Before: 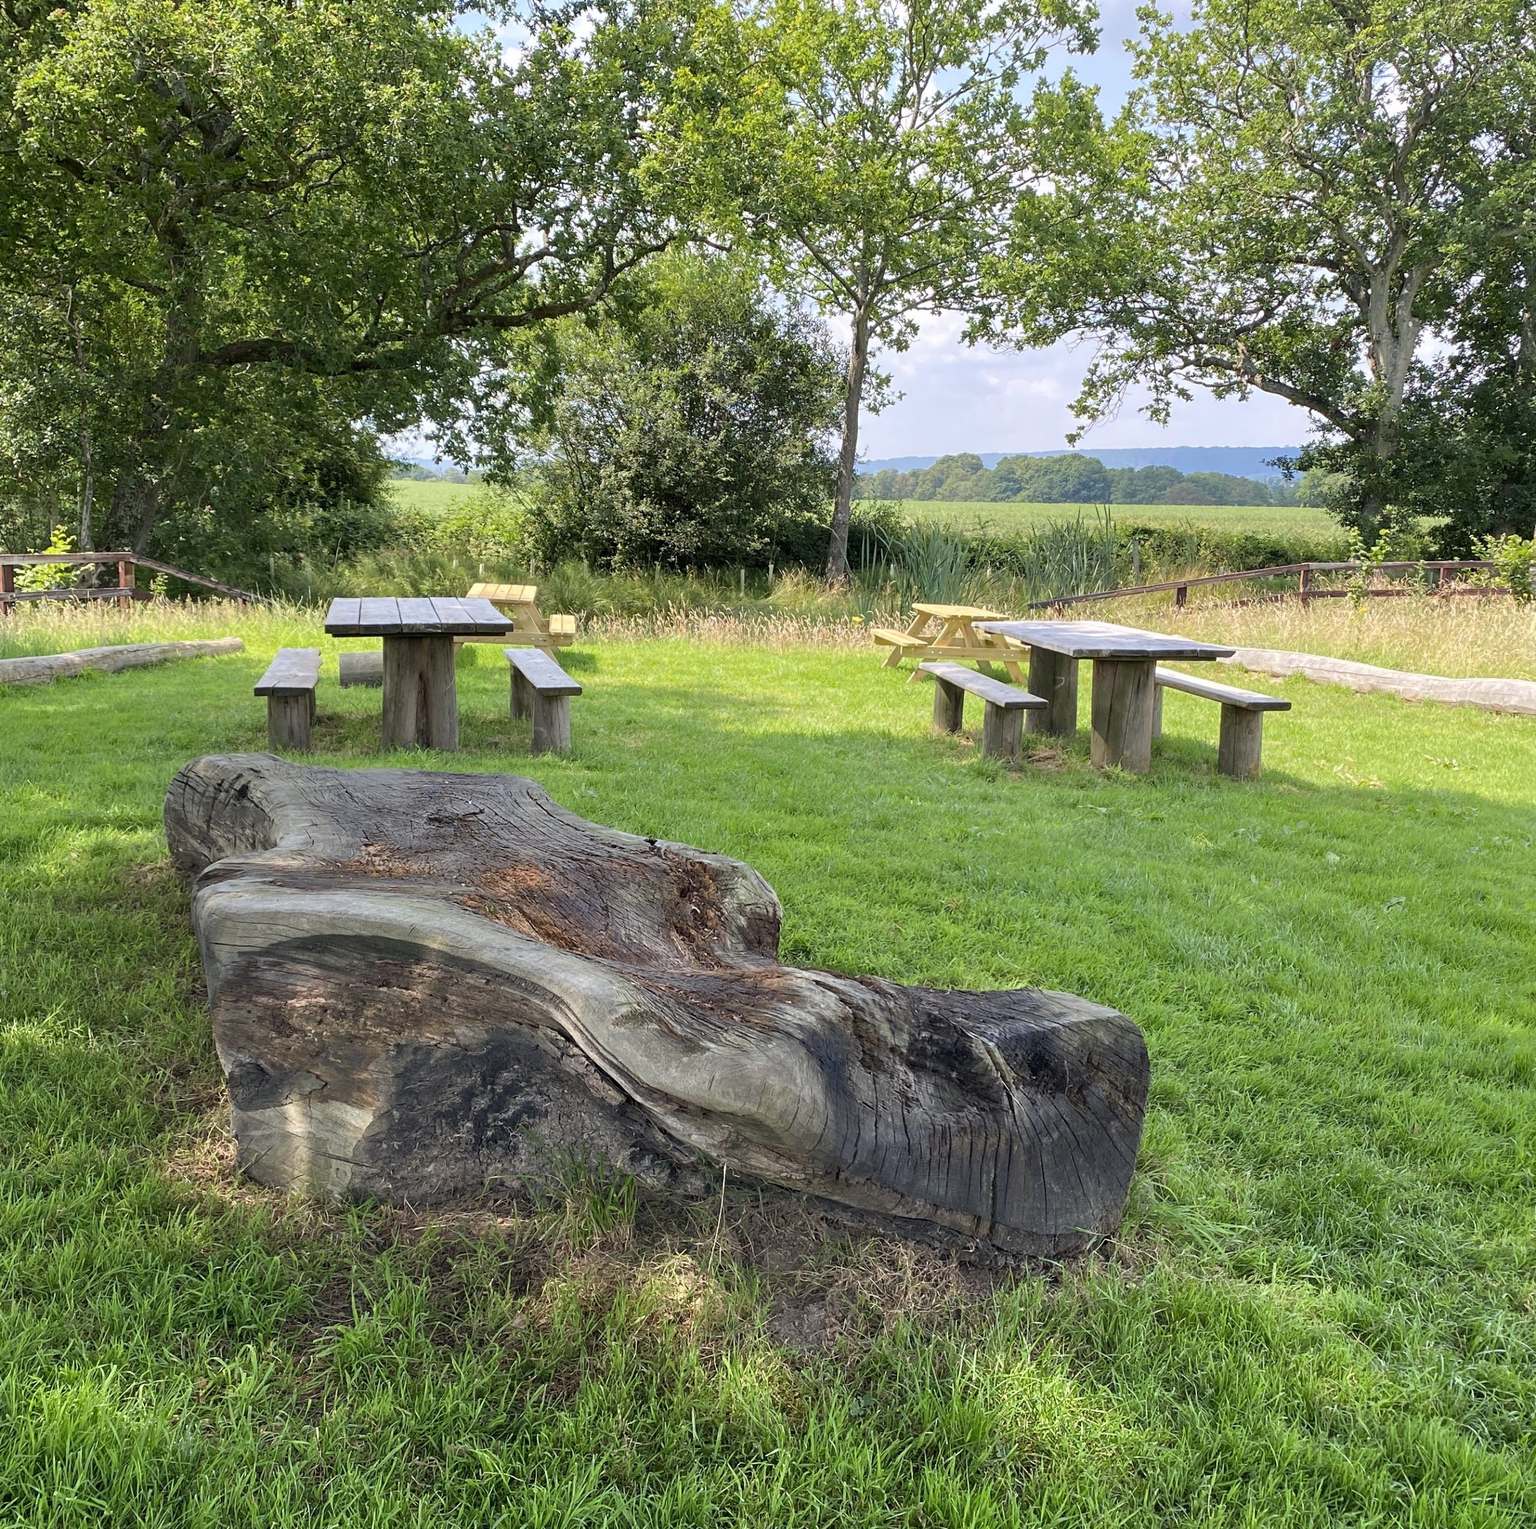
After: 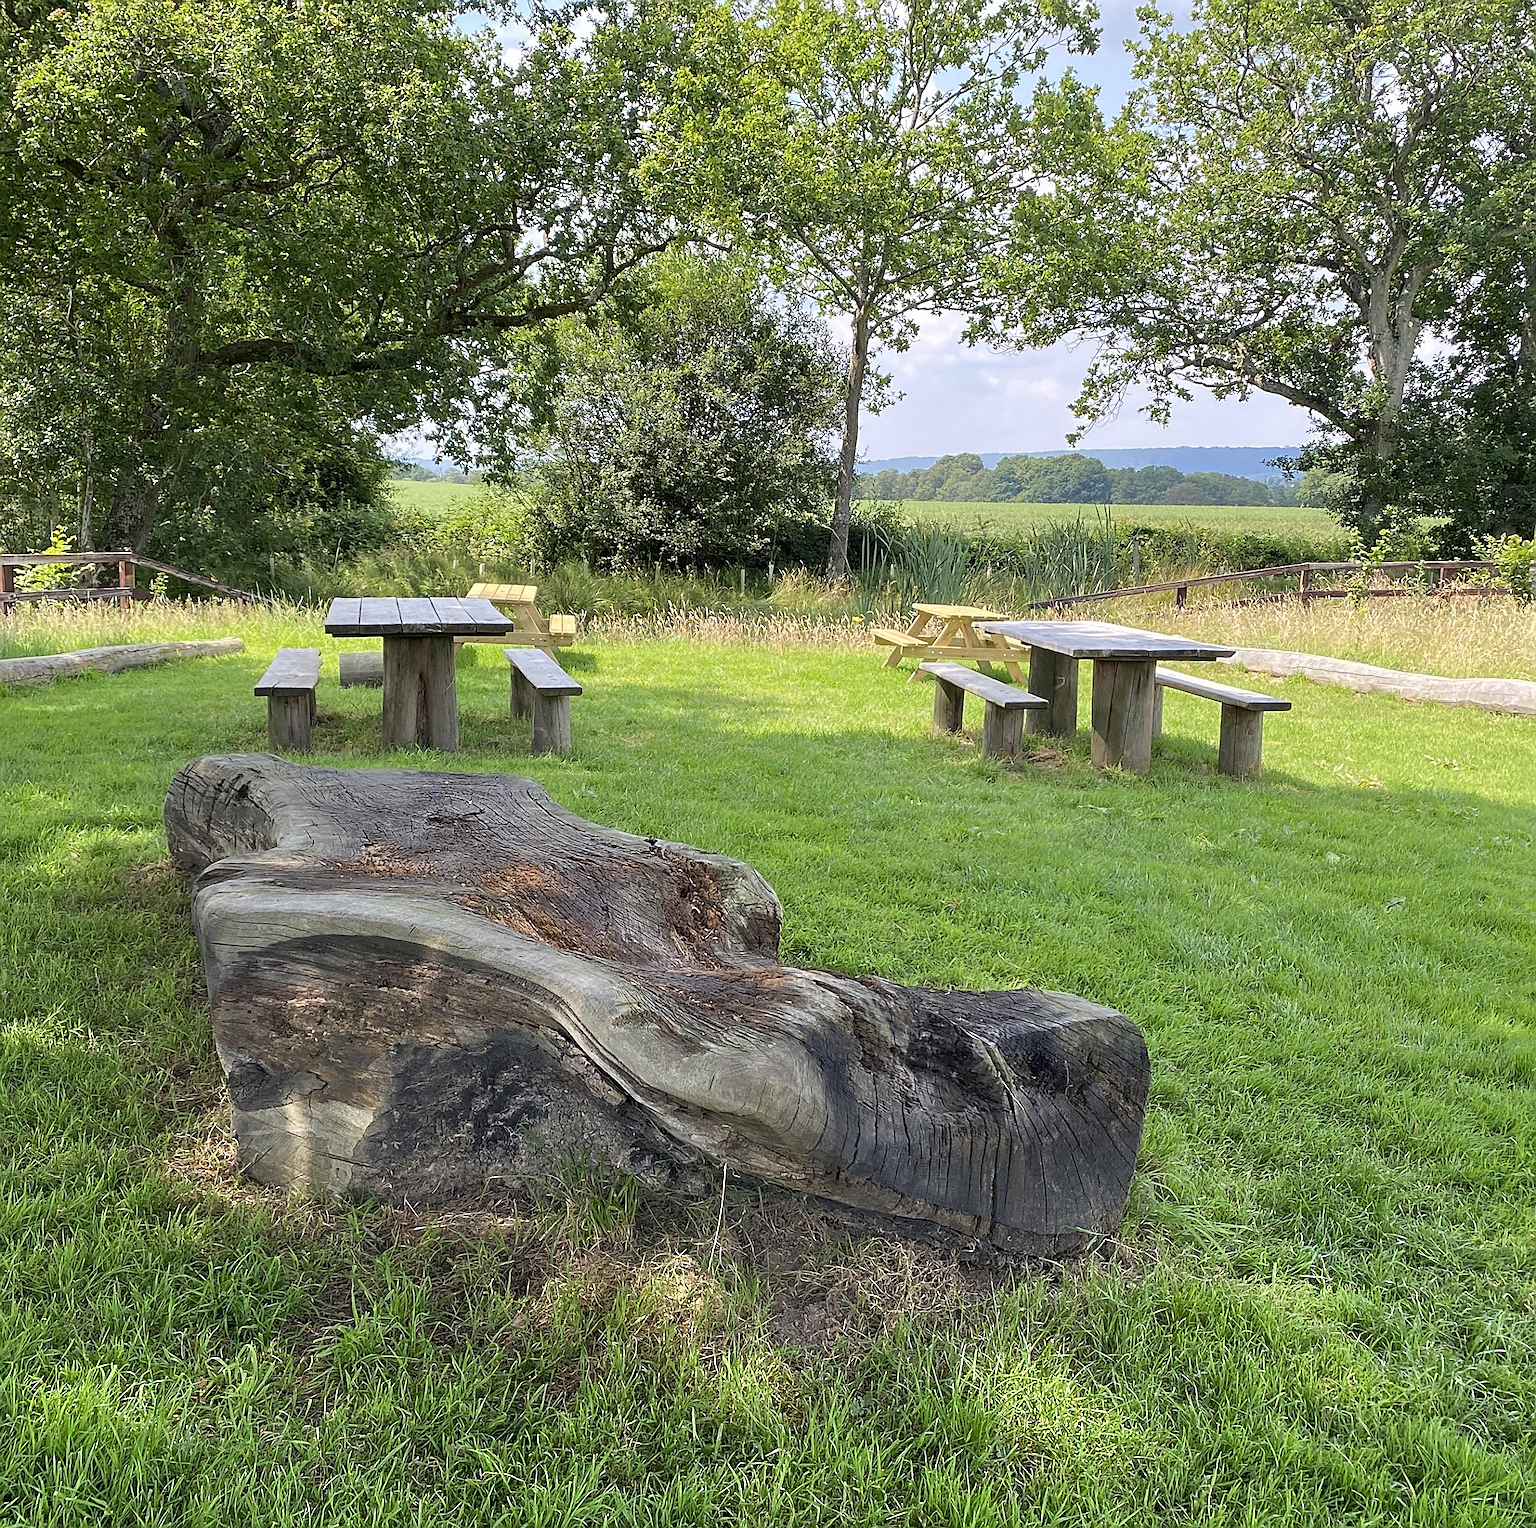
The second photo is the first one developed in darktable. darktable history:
sharpen: radius 1.377, amount 1.238, threshold 0.639
